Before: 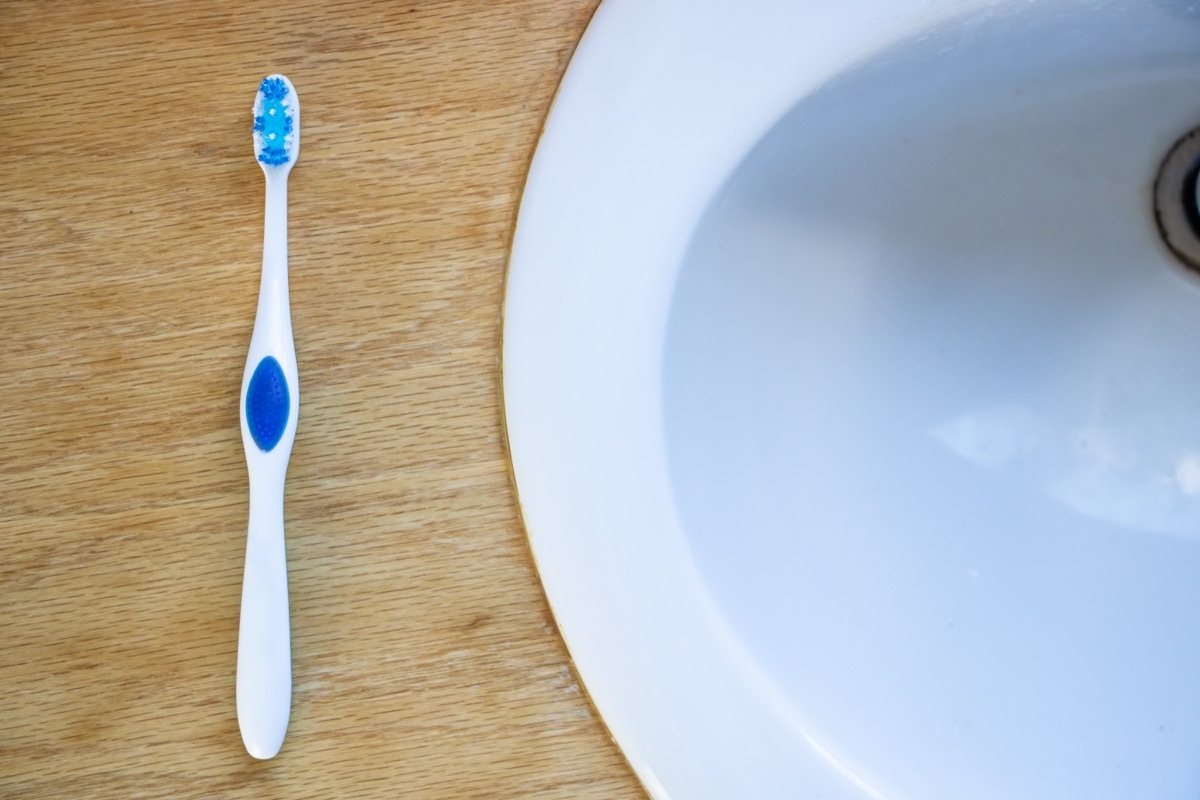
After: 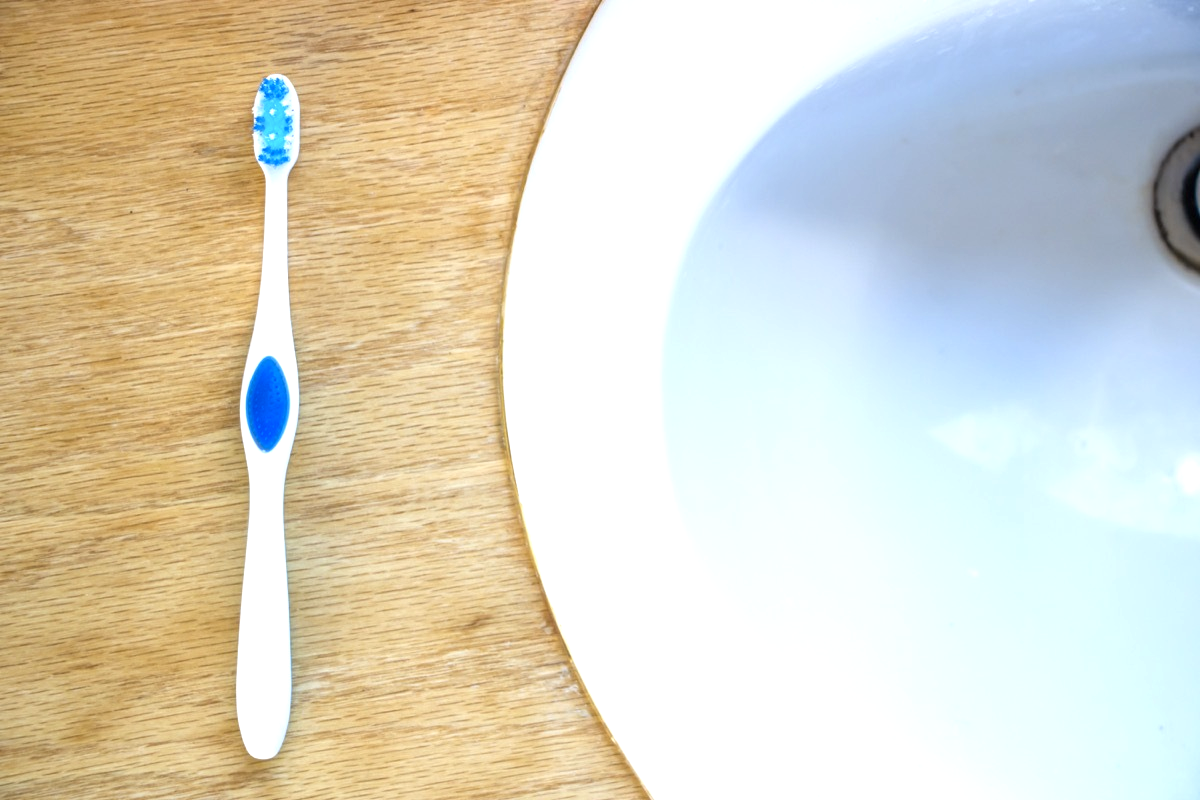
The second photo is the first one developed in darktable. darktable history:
exposure: black level correction 0, exposure 0.7 EV, compensate exposure bias true, compensate highlight preservation false
color contrast: green-magenta contrast 0.81
